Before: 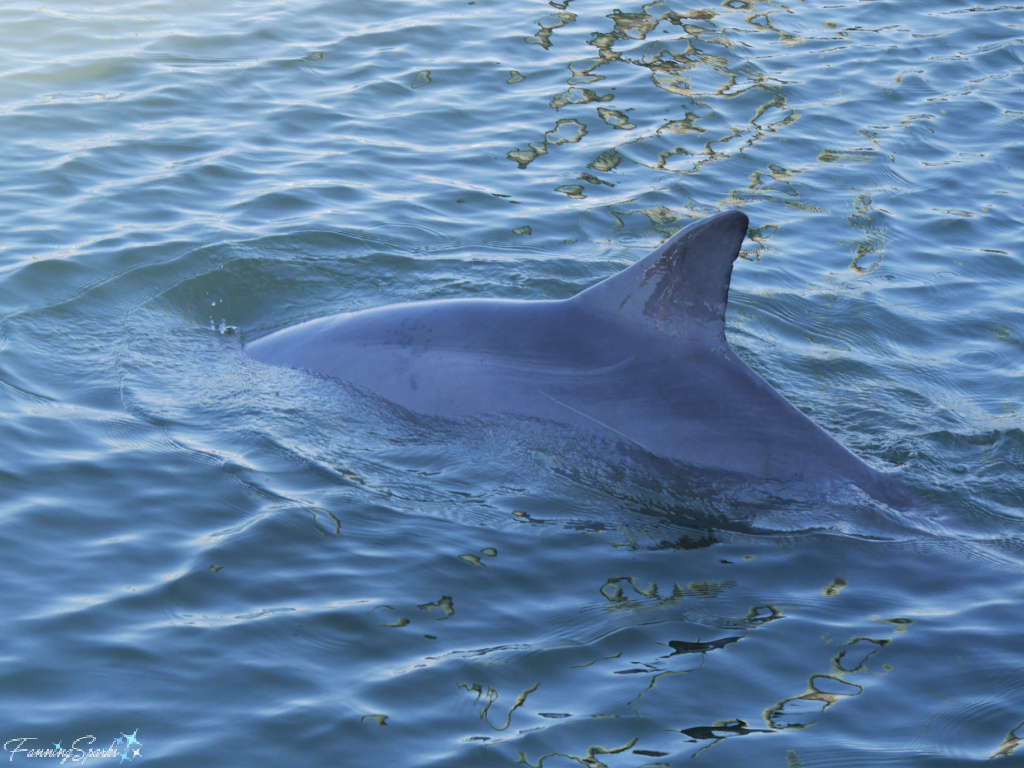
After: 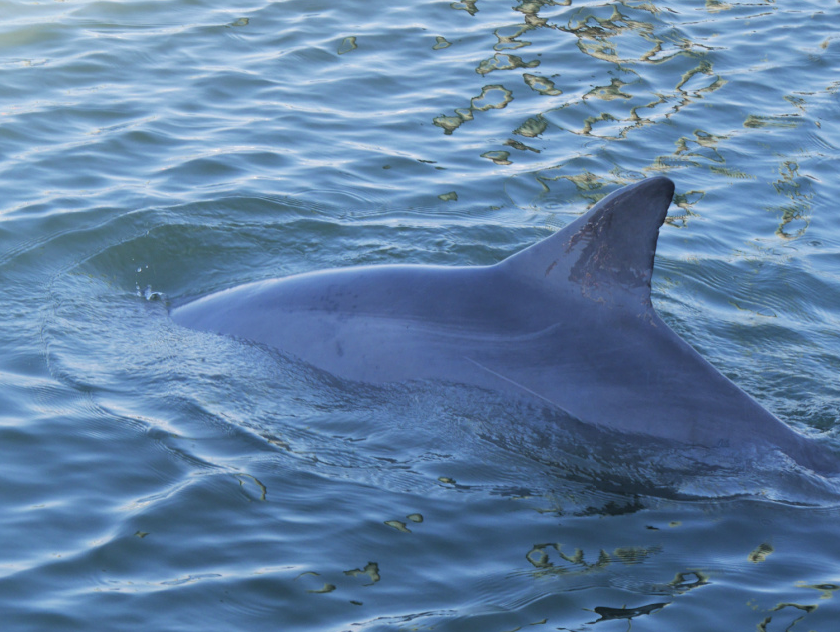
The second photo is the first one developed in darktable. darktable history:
crop and rotate: left 7.305%, top 4.486%, right 10.599%, bottom 13.142%
